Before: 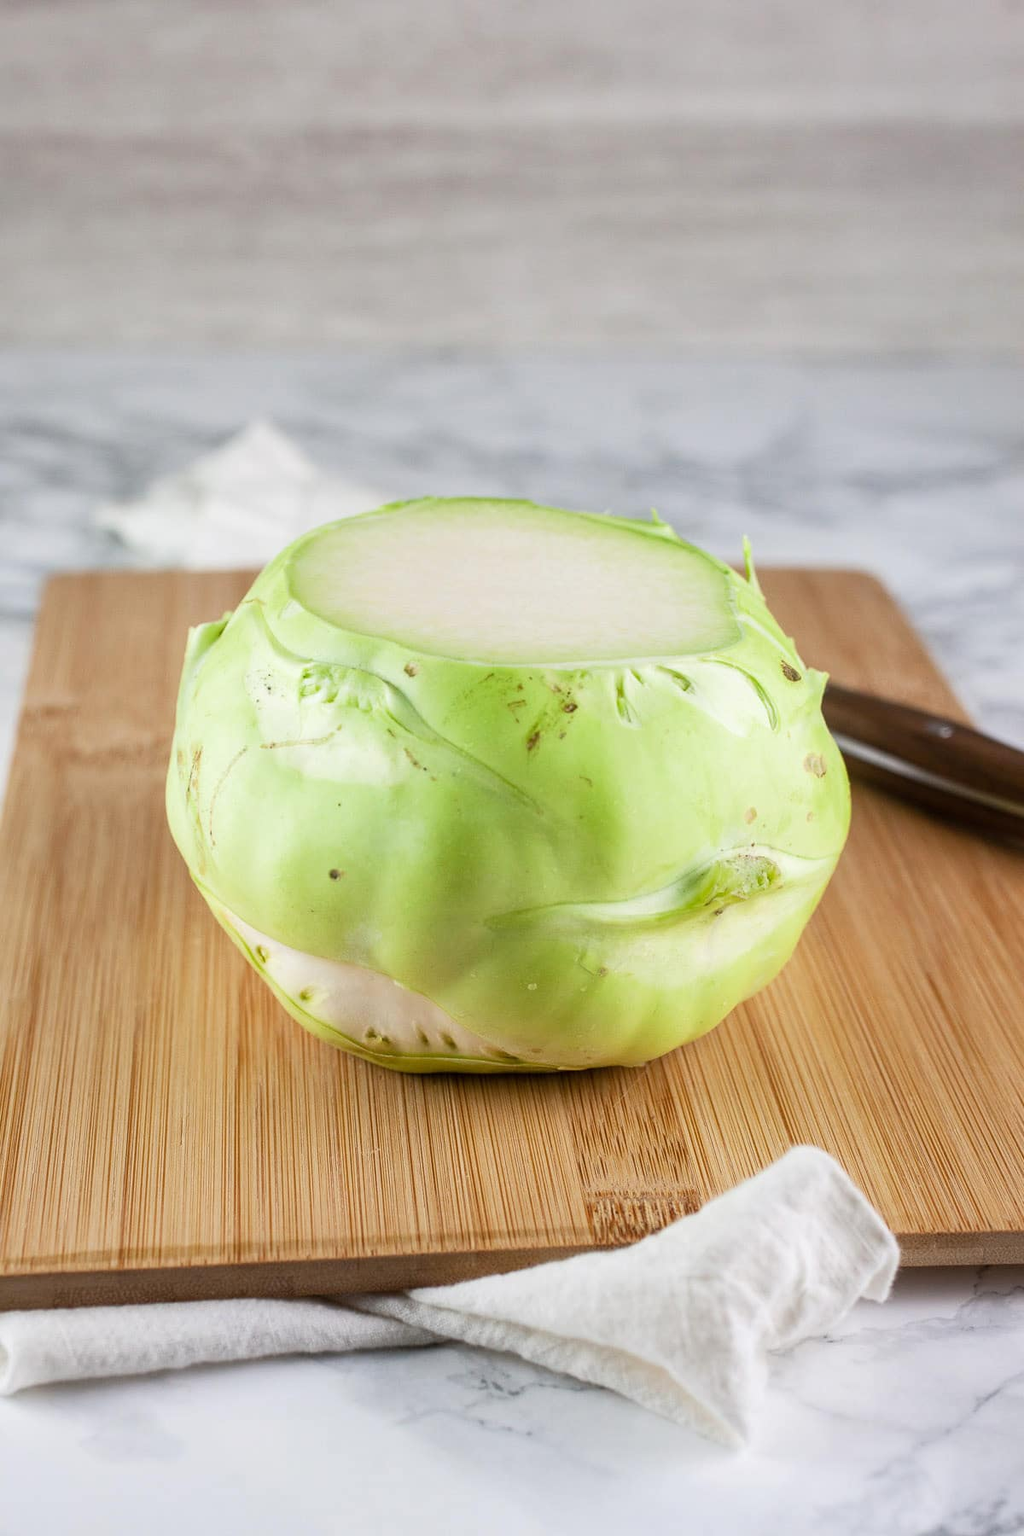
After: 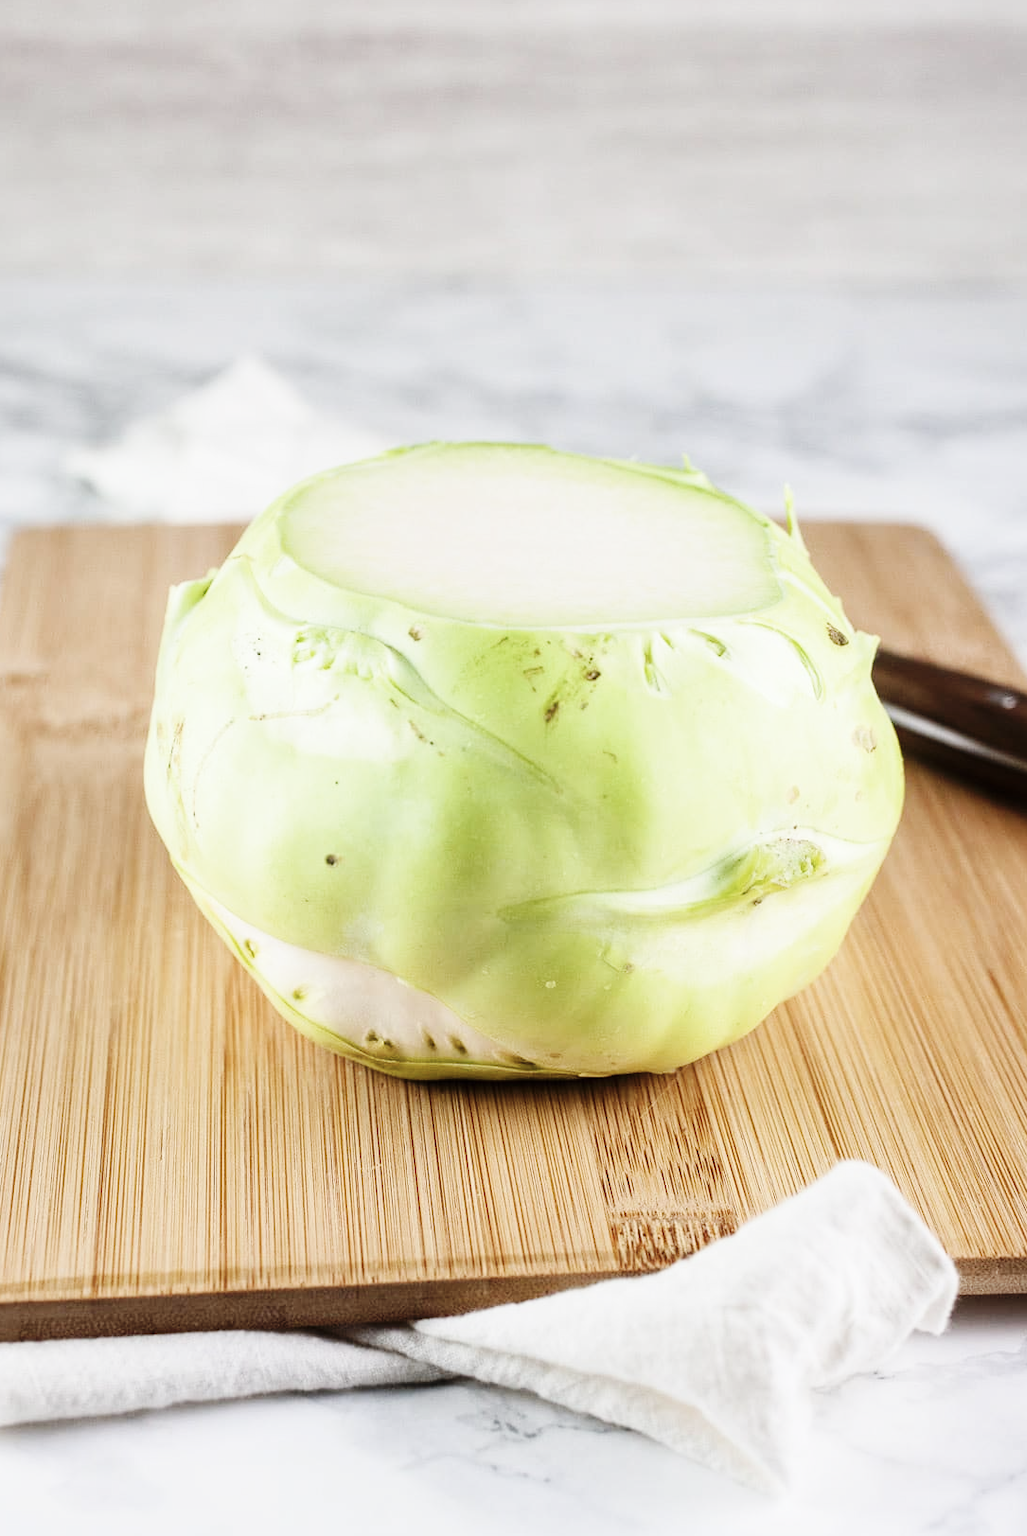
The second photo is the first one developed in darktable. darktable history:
crop: left 3.535%, top 6.488%, right 5.944%, bottom 3.333%
contrast brightness saturation: contrast 0.102, saturation -0.293
base curve: curves: ch0 [(0, 0) (0.036, 0.025) (0.121, 0.166) (0.206, 0.329) (0.605, 0.79) (1, 1)], preserve colors none
